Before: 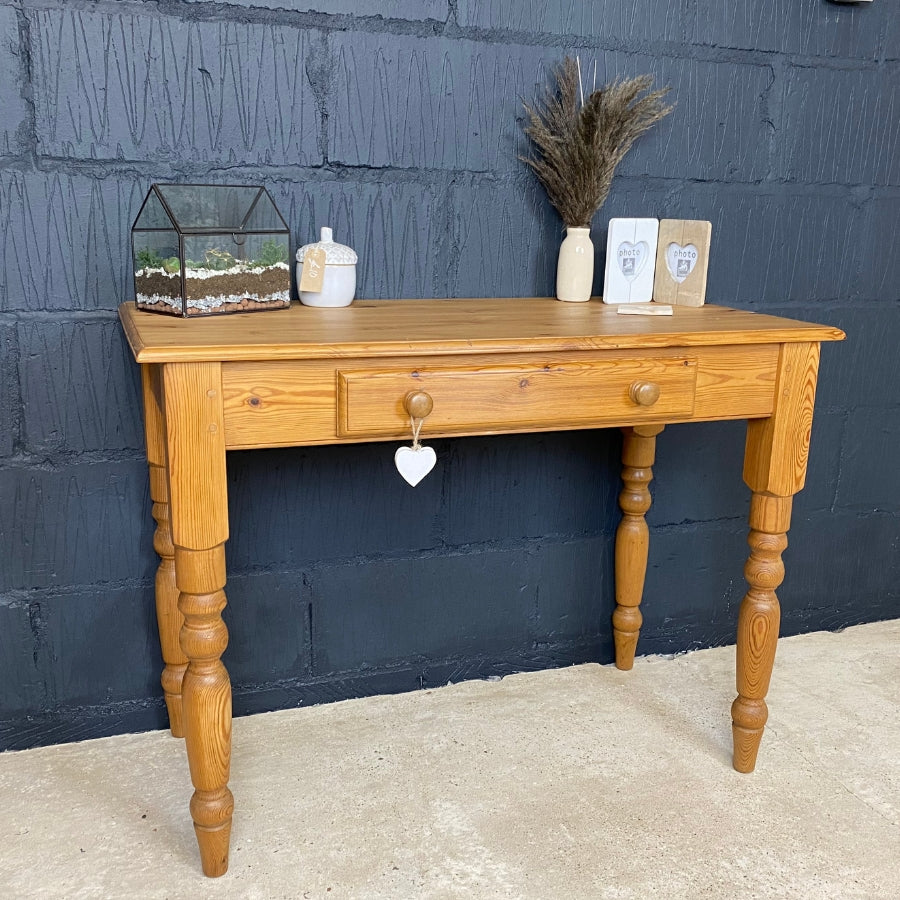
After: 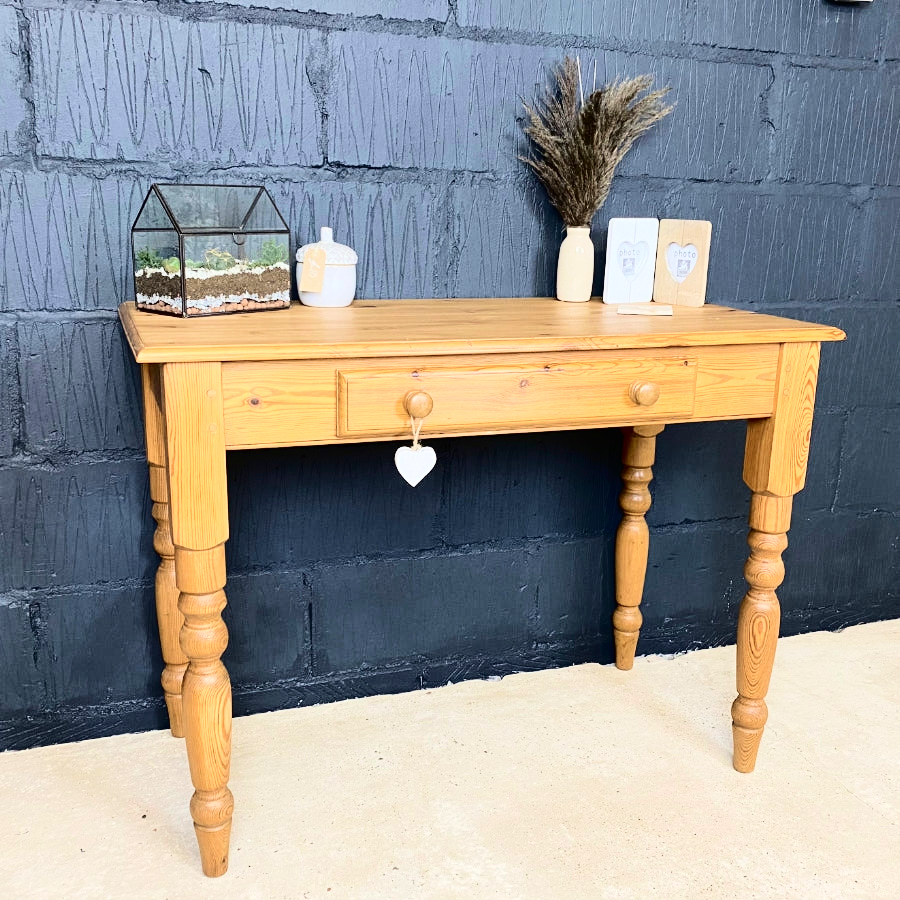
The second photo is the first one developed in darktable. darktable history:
velvia: on, module defaults
tone curve: curves: ch0 [(0, 0) (0.003, 0.001) (0.011, 0.004) (0.025, 0.009) (0.044, 0.016) (0.069, 0.025) (0.1, 0.036) (0.136, 0.059) (0.177, 0.103) (0.224, 0.175) (0.277, 0.274) (0.335, 0.395) (0.399, 0.52) (0.468, 0.635) (0.543, 0.733) (0.623, 0.817) (0.709, 0.888) (0.801, 0.93) (0.898, 0.964) (1, 1)], color space Lab, independent channels, preserve colors none
local contrast: mode bilateral grid, contrast 100, coarseness 100, detail 92%, midtone range 0.2
